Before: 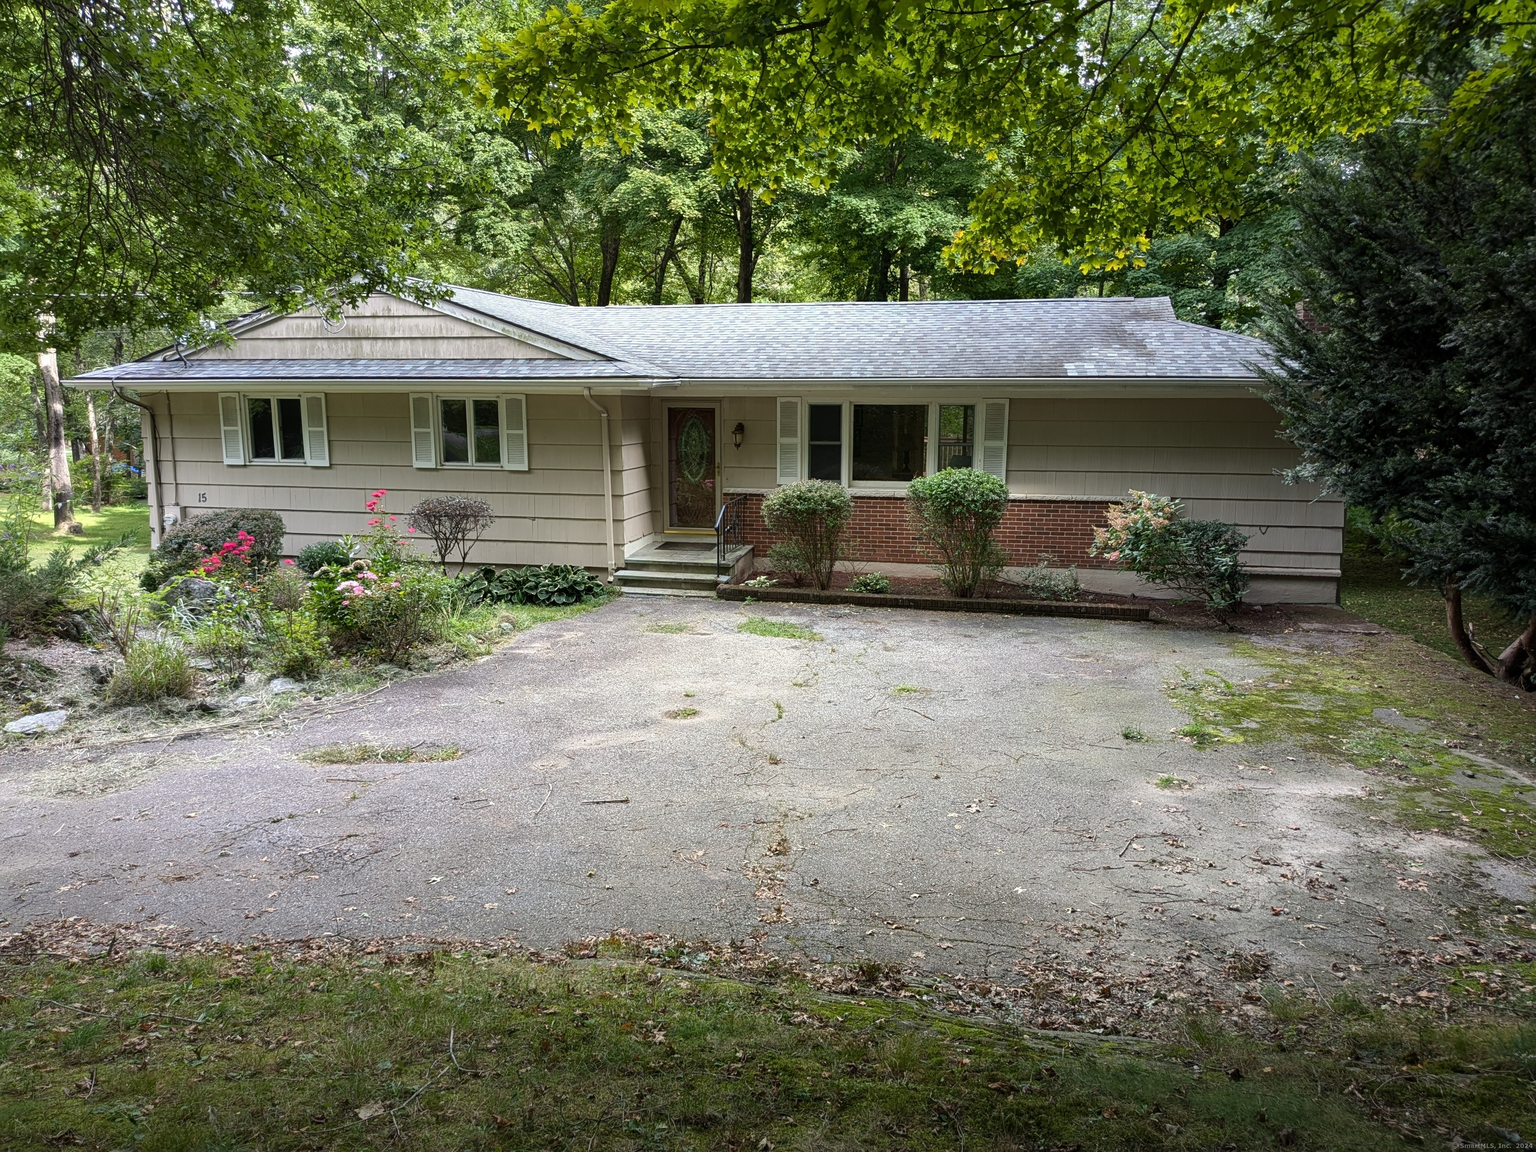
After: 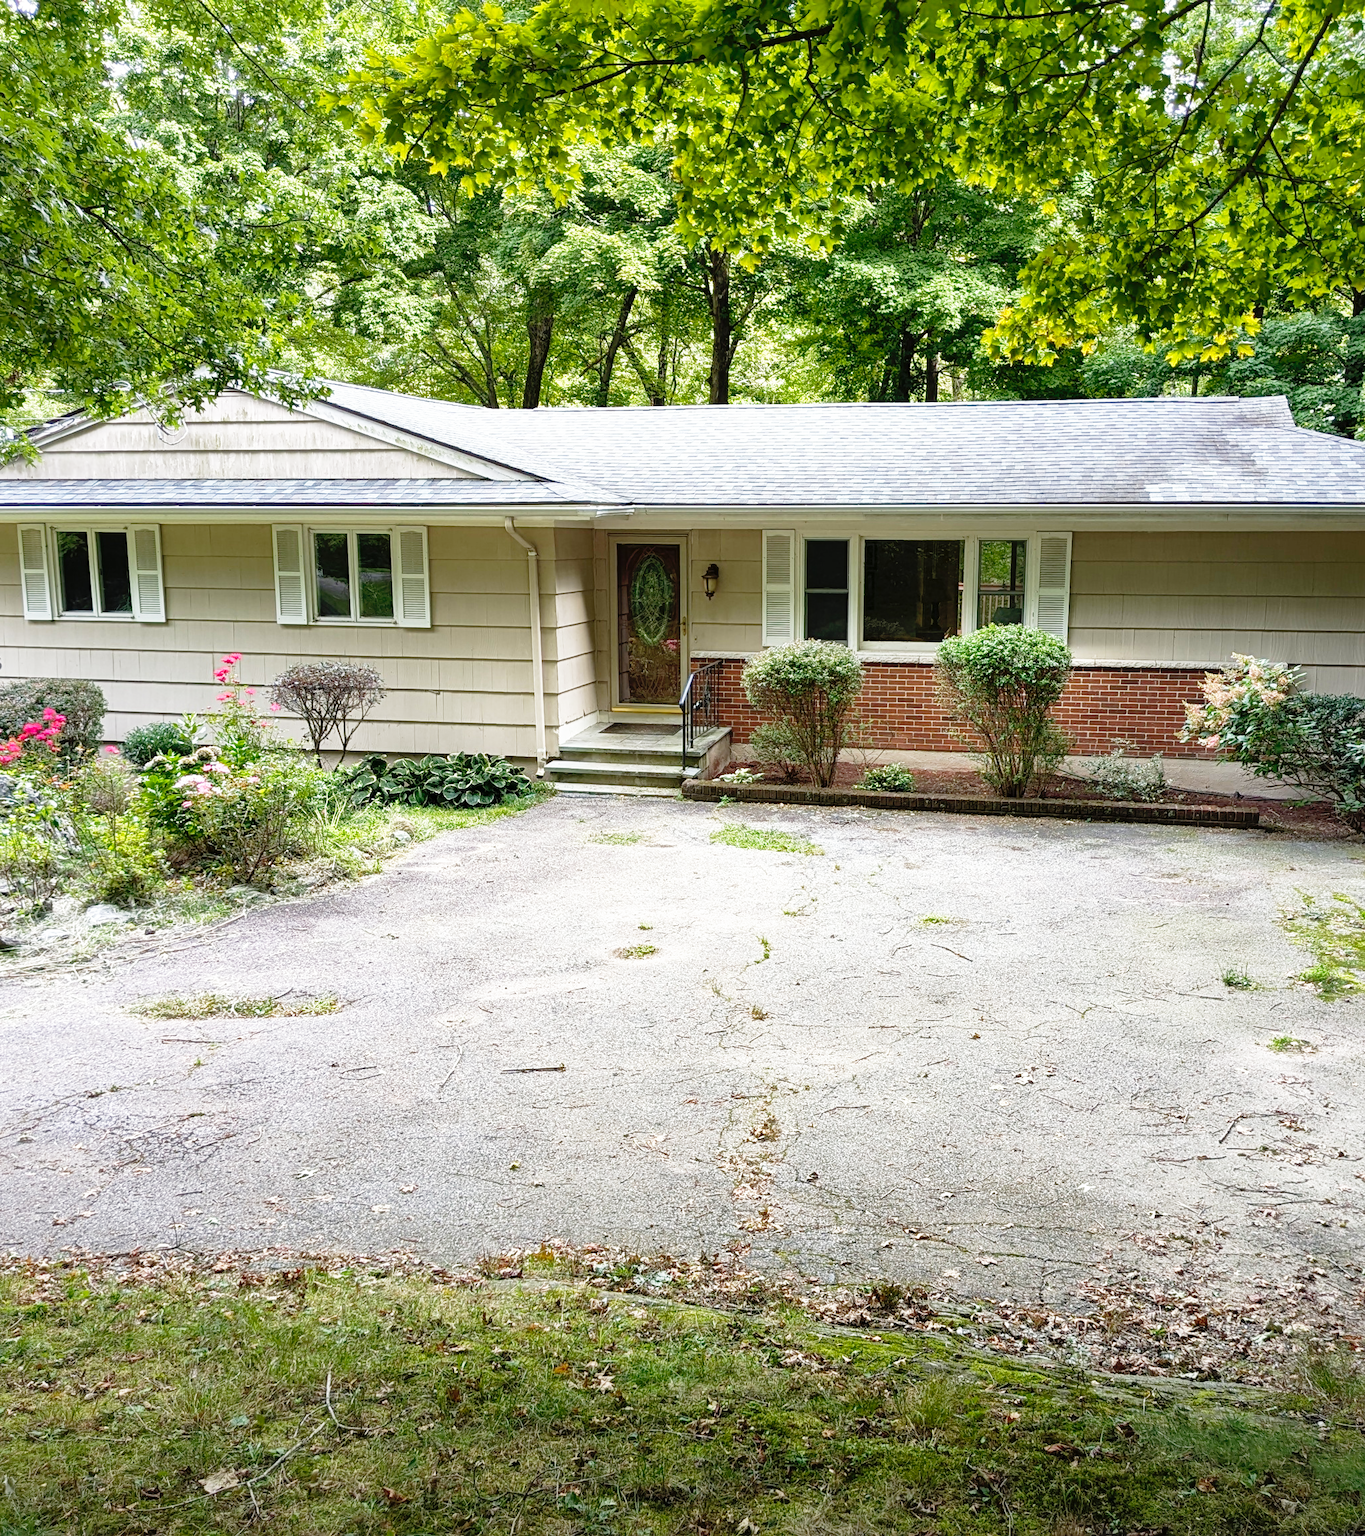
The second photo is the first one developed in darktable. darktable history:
shadows and highlights: on, module defaults
base curve: curves: ch0 [(0, 0) (0.012, 0.01) (0.073, 0.168) (0.31, 0.711) (0.645, 0.957) (1, 1)], preserve colors none
crop and rotate: left 13.409%, right 19.924%
tone equalizer: on, module defaults
